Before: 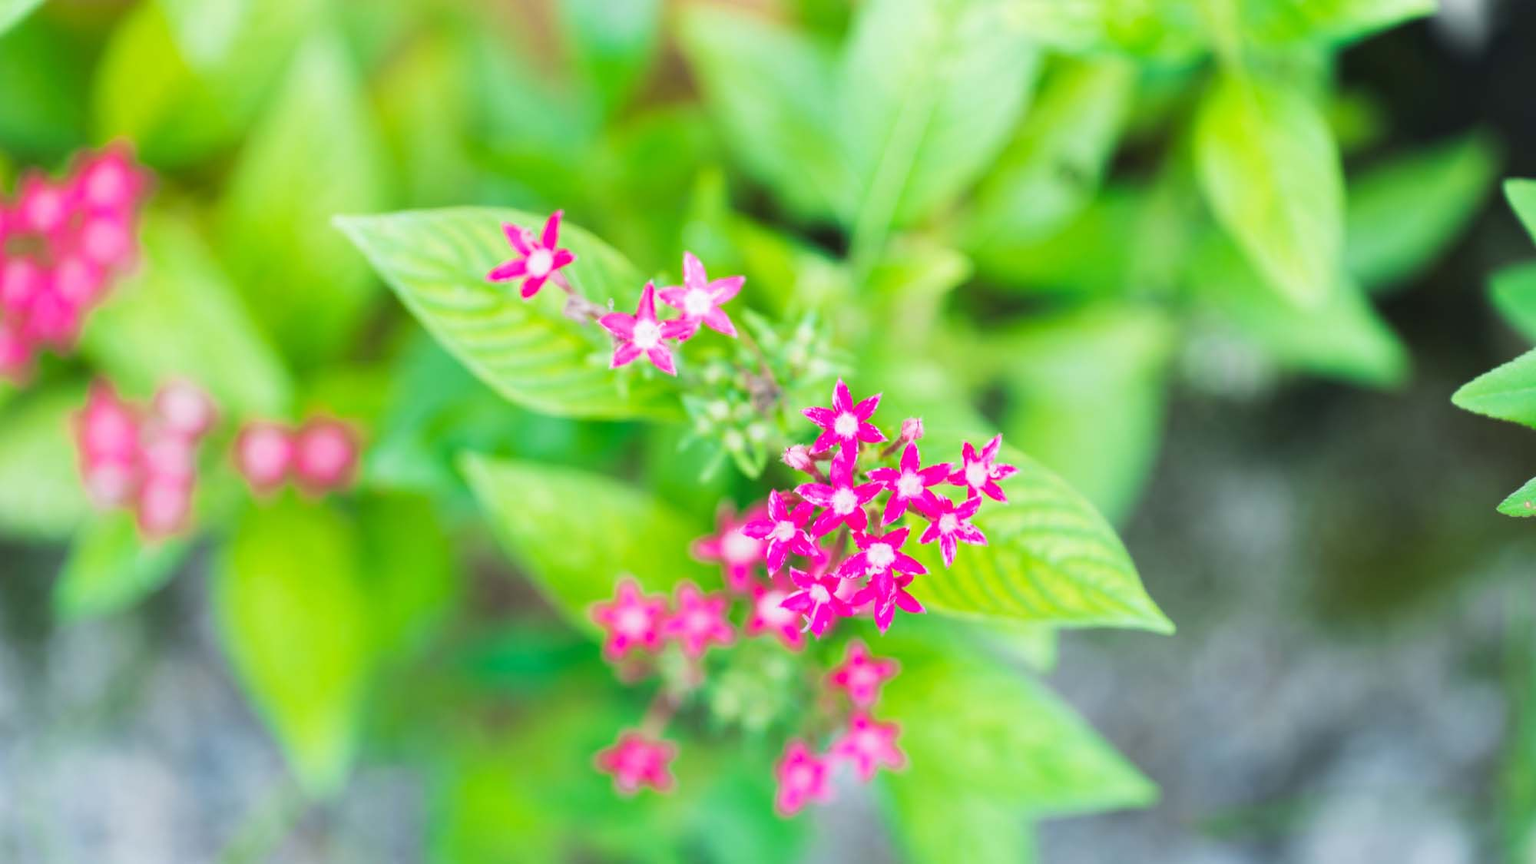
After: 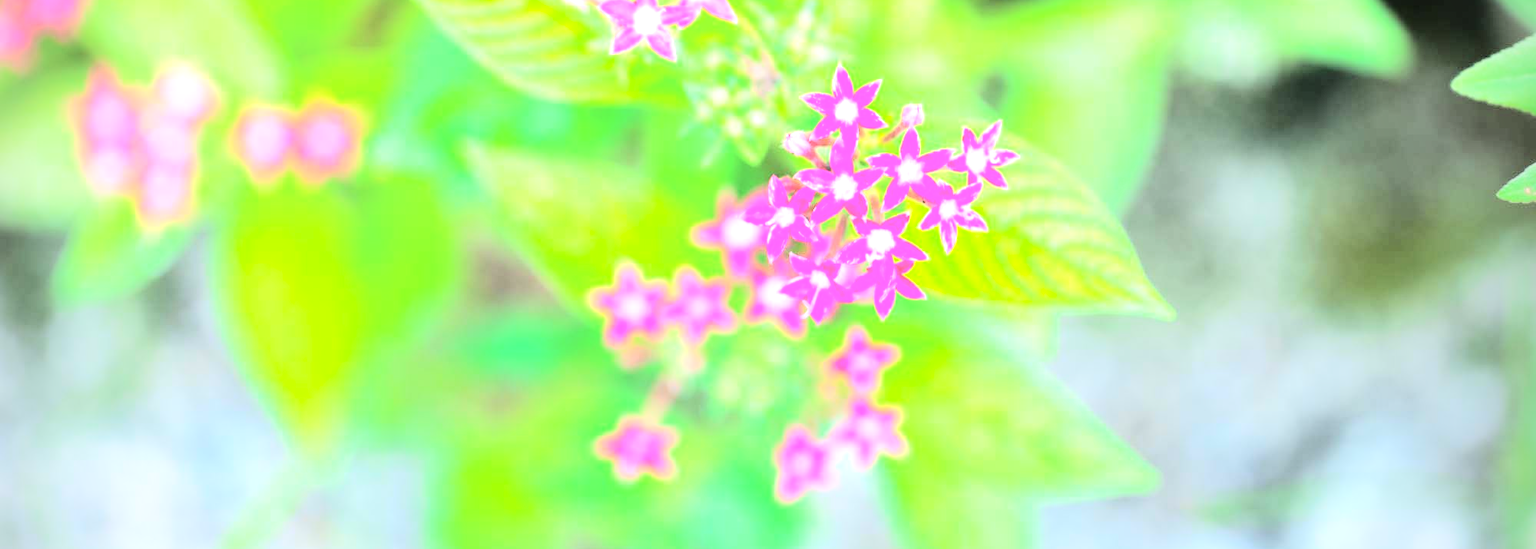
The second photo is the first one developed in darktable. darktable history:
vignetting: on, module defaults
crop and rotate: top 36.435%
tone curve: curves: ch0 [(0, 0) (0.003, 0.001) (0.011, 0.004) (0.025, 0.008) (0.044, 0.015) (0.069, 0.022) (0.1, 0.031) (0.136, 0.052) (0.177, 0.101) (0.224, 0.181) (0.277, 0.289) (0.335, 0.418) (0.399, 0.541) (0.468, 0.65) (0.543, 0.739) (0.623, 0.817) (0.709, 0.882) (0.801, 0.919) (0.898, 0.958) (1, 1)], color space Lab, independent channels, preserve colors none
local contrast: mode bilateral grid, contrast 100, coarseness 100, detail 94%, midtone range 0.2
exposure: black level correction 0, exposure 0.9 EV, compensate highlight preservation false
